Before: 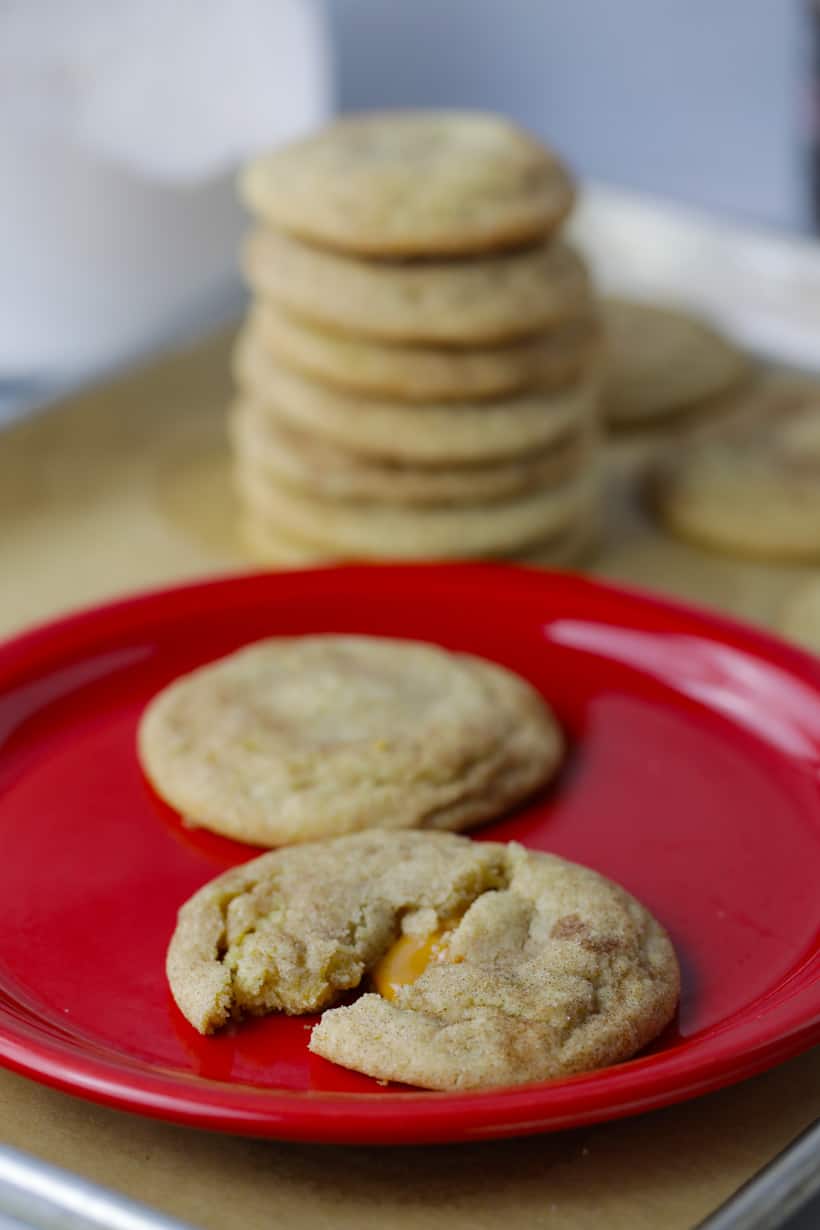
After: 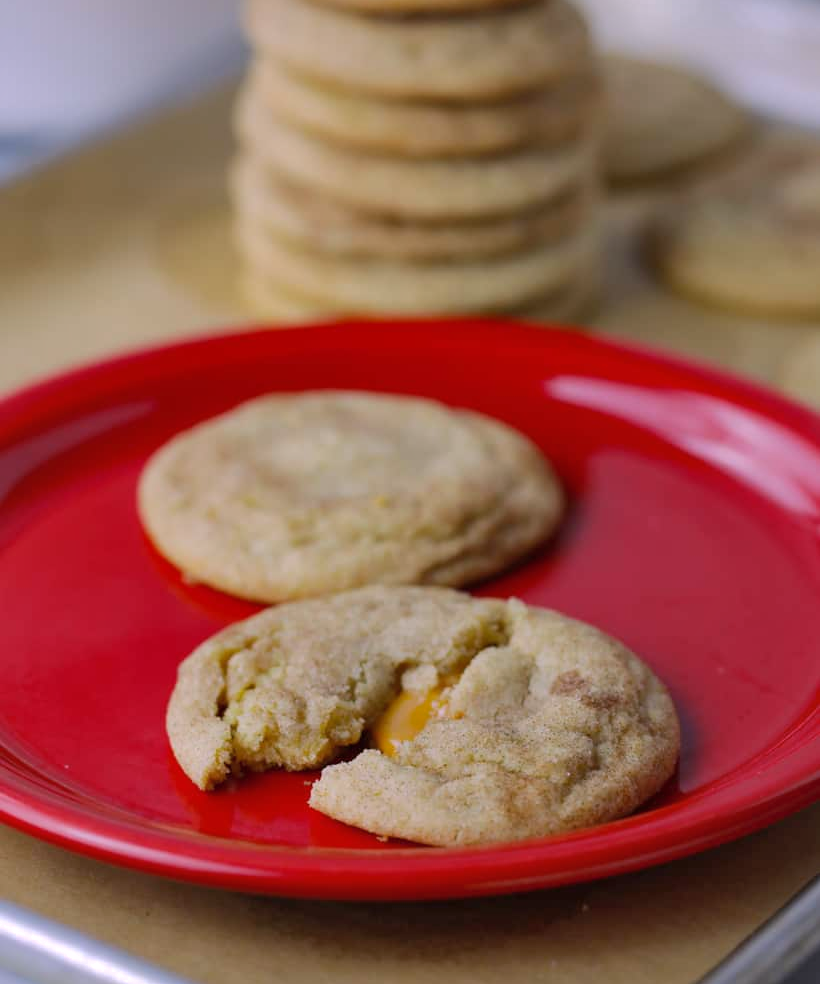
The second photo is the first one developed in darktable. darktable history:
white balance: red 1.05, blue 1.072
crop and rotate: top 19.998%
shadows and highlights: shadows 40, highlights -60
